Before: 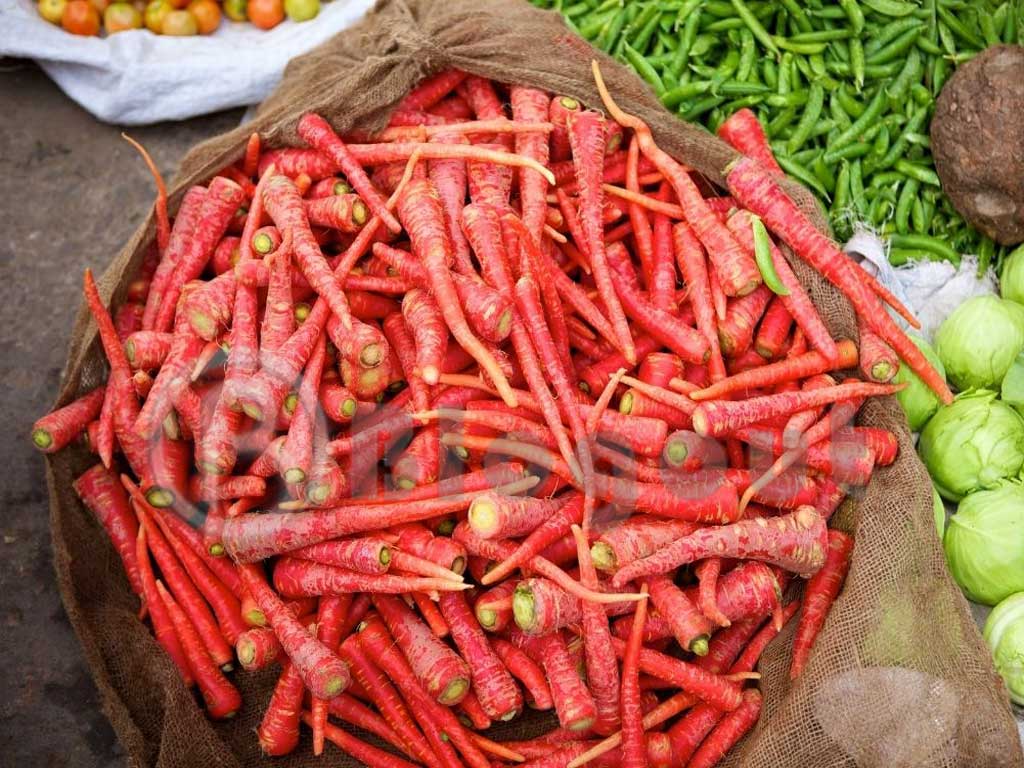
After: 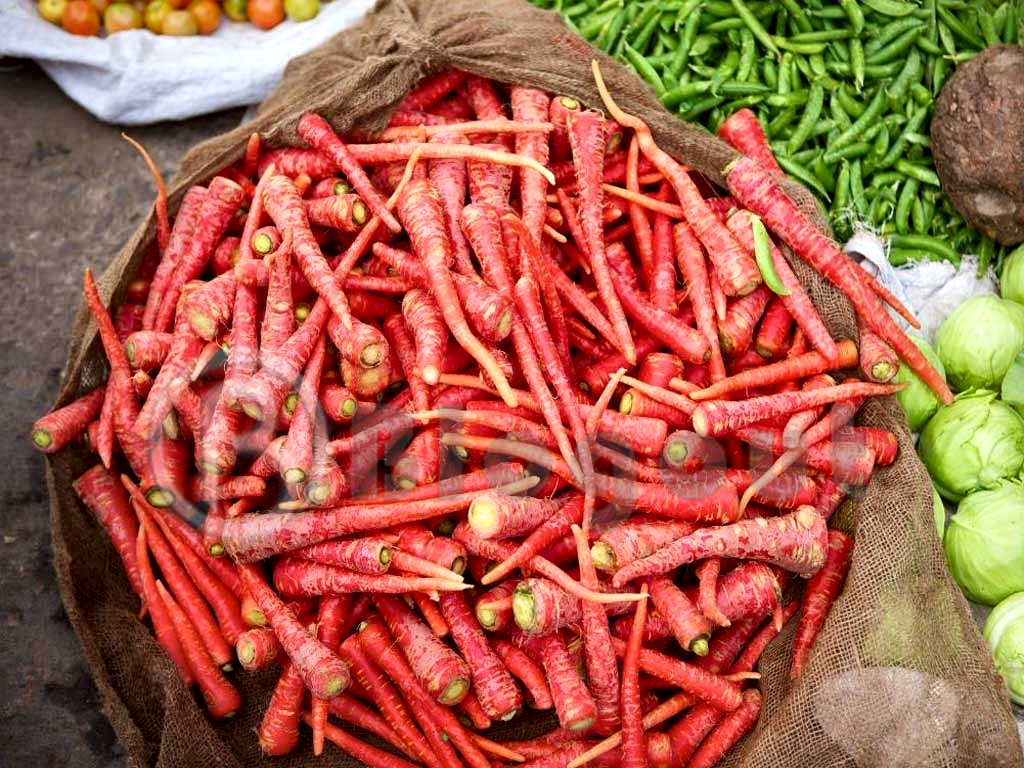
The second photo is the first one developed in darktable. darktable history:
local contrast: mode bilateral grid, contrast 20, coarseness 51, detail 172%, midtone range 0.2
